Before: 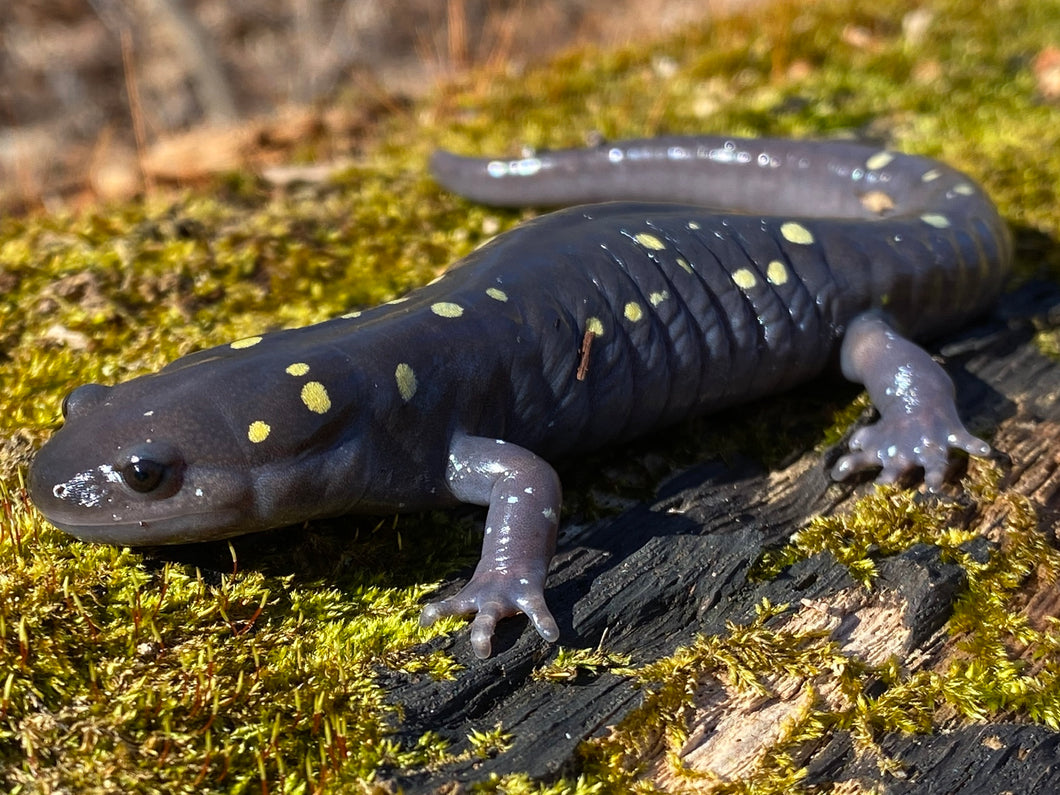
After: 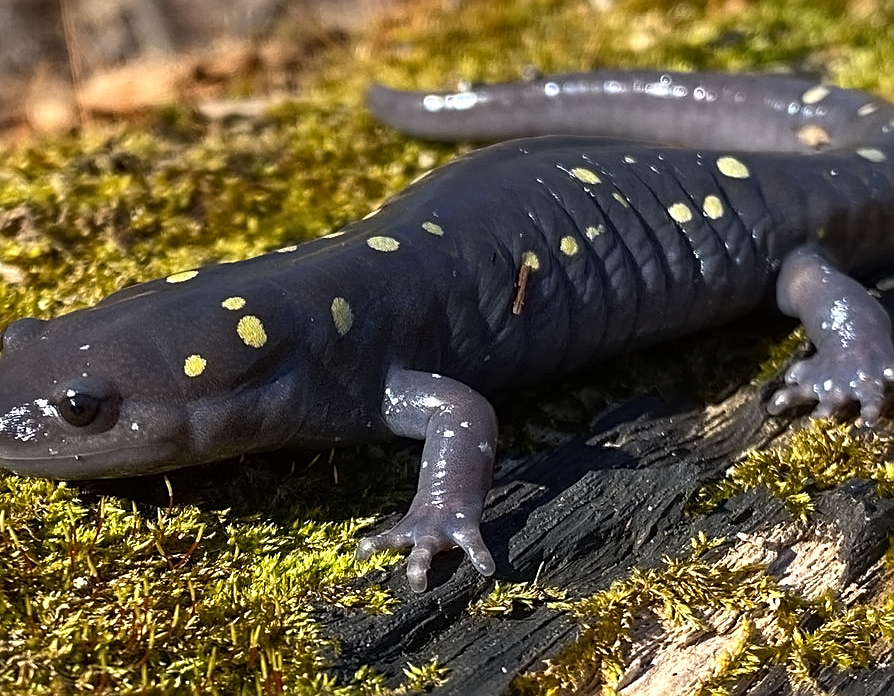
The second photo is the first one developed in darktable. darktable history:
tone equalizer: -8 EV -0.001 EV, -7 EV 0.001 EV, -6 EV -0.001 EV, -5 EV -0.014 EV, -4 EV -0.082 EV, -3 EV -0.202 EV, -2 EV -0.289 EV, -1 EV 0.085 EV, +0 EV 0.302 EV
contrast equalizer: y [[0.5 ×6], [0.5 ×6], [0.5 ×6], [0 ×6], [0, 0.039, 0.251, 0.29, 0.293, 0.292]]
crop: left 6.061%, top 8.398%, right 9.538%, bottom 3.975%
sharpen: amount 0.495
